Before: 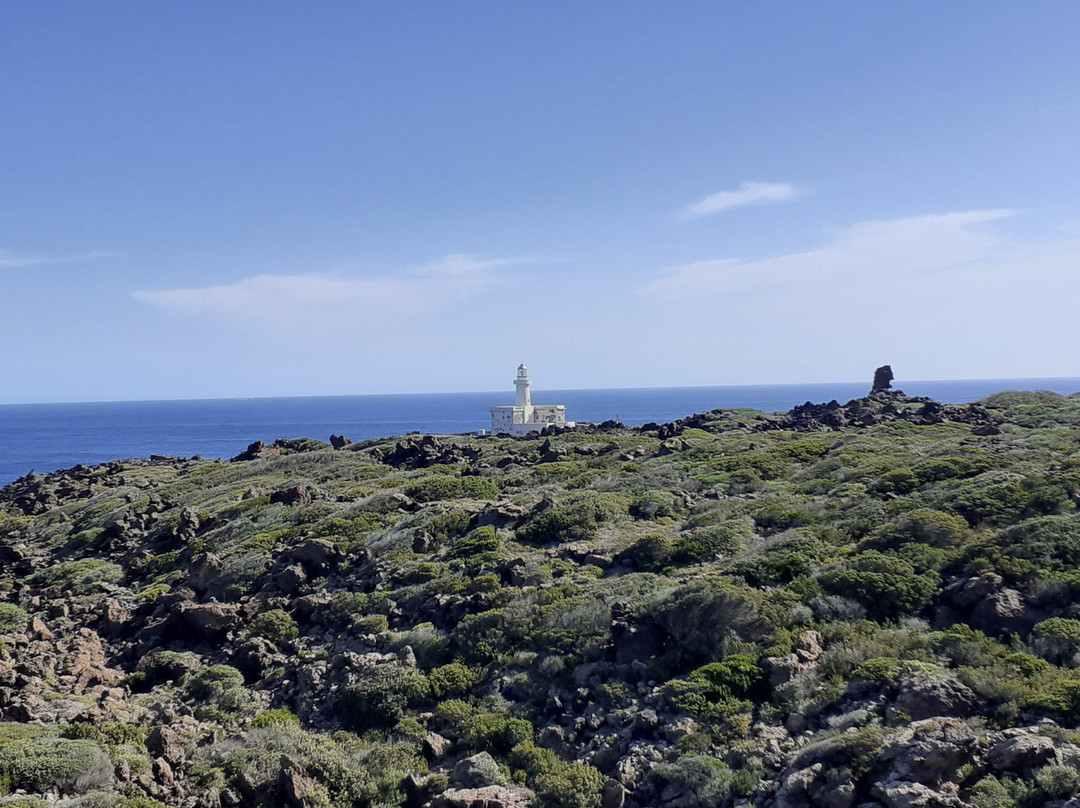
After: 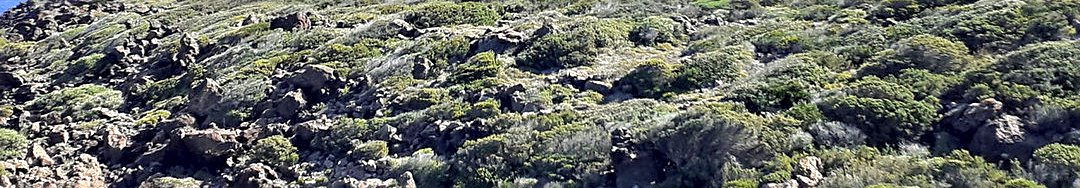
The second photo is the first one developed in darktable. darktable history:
local contrast: highlights 105%, shadows 99%, detail 119%, midtone range 0.2
exposure: black level correction 0, exposure 1.174 EV, compensate highlight preservation false
sharpen: on, module defaults
shadows and highlights: shadows 9.37, white point adjustment 1.03, highlights -39.96
crop and rotate: top 58.734%, bottom 17.905%
